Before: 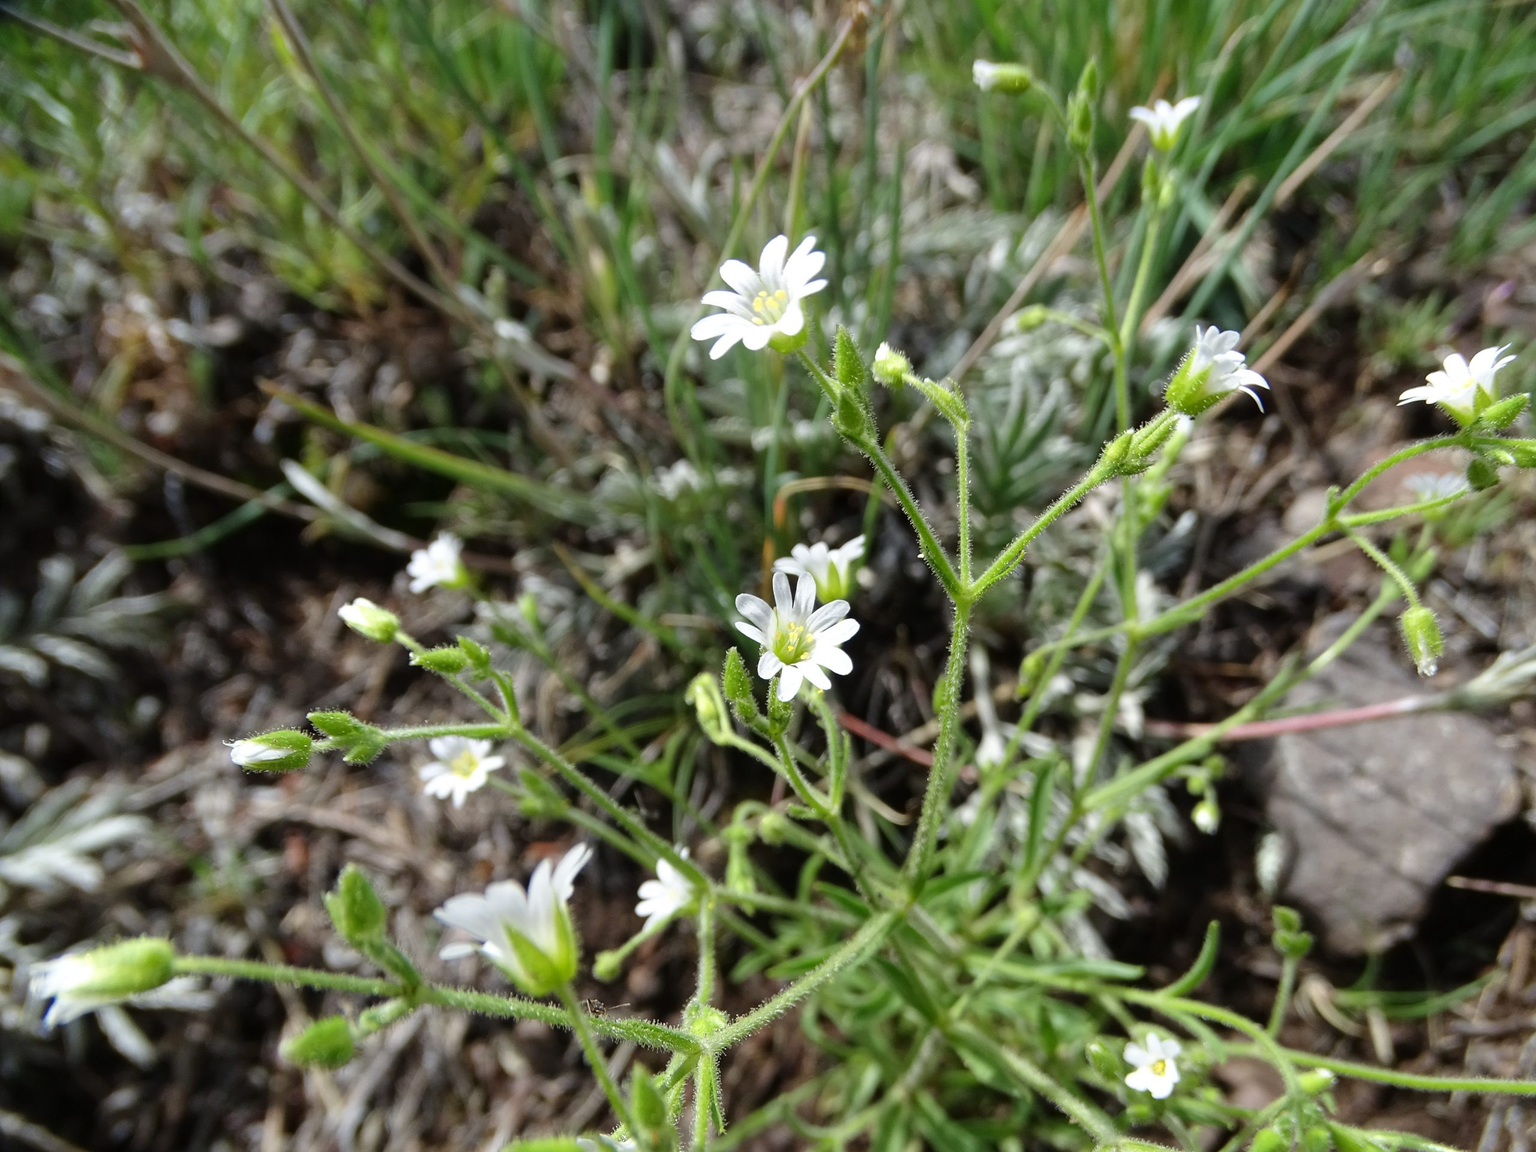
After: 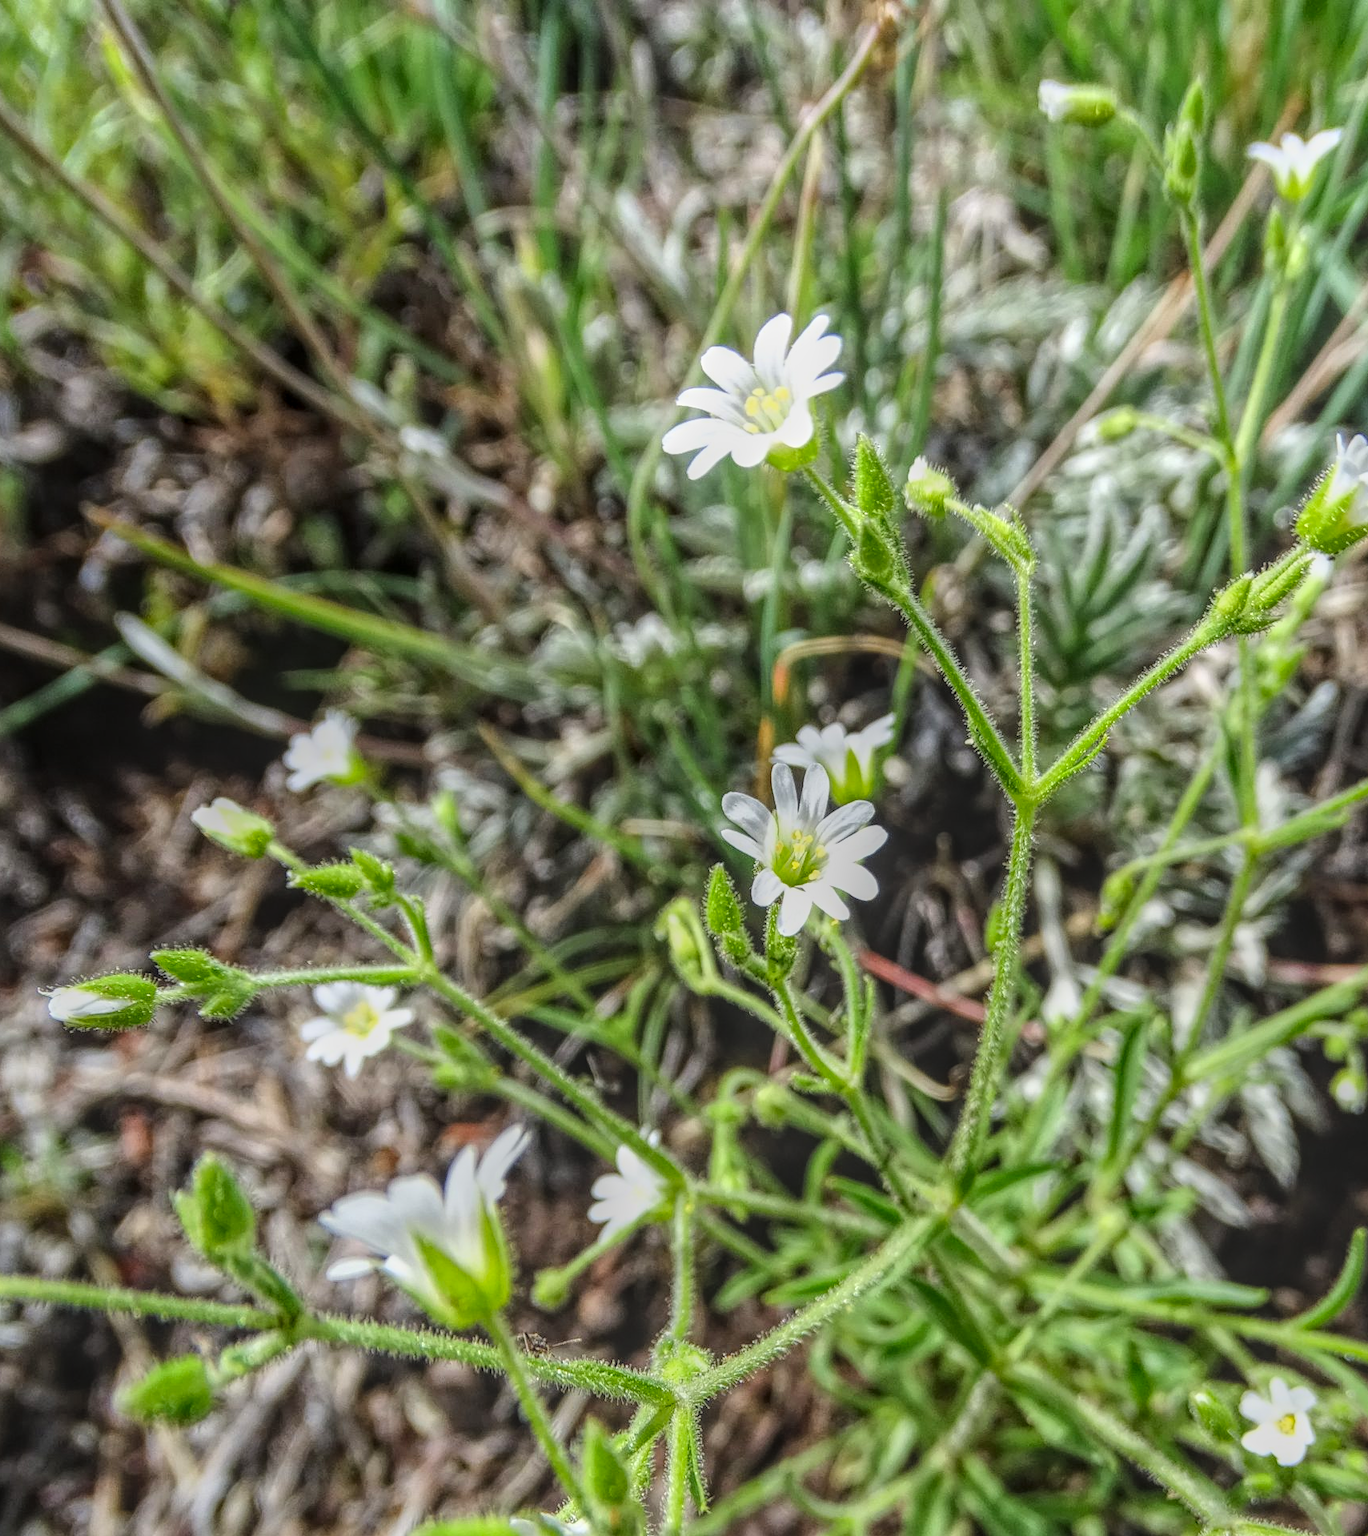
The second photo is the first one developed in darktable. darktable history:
local contrast: highlights 20%, shadows 30%, detail 199%, midtone range 0.2
crop and rotate: left 12.687%, right 20.509%
tone curve: curves: ch0 [(0, 0) (0.051, 0.047) (0.102, 0.099) (0.258, 0.29) (0.442, 0.527) (0.695, 0.804) (0.88, 0.952) (1, 1)]; ch1 [(0, 0) (0.339, 0.298) (0.402, 0.363) (0.444, 0.415) (0.485, 0.469) (0.494, 0.493) (0.504, 0.501) (0.525, 0.534) (0.555, 0.593) (0.594, 0.648) (1, 1)]; ch2 [(0, 0) (0.48, 0.48) (0.504, 0.5) (0.535, 0.557) (0.581, 0.623) (0.649, 0.683) (0.824, 0.815) (1, 1)], color space Lab, linked channels, preserve colors none
